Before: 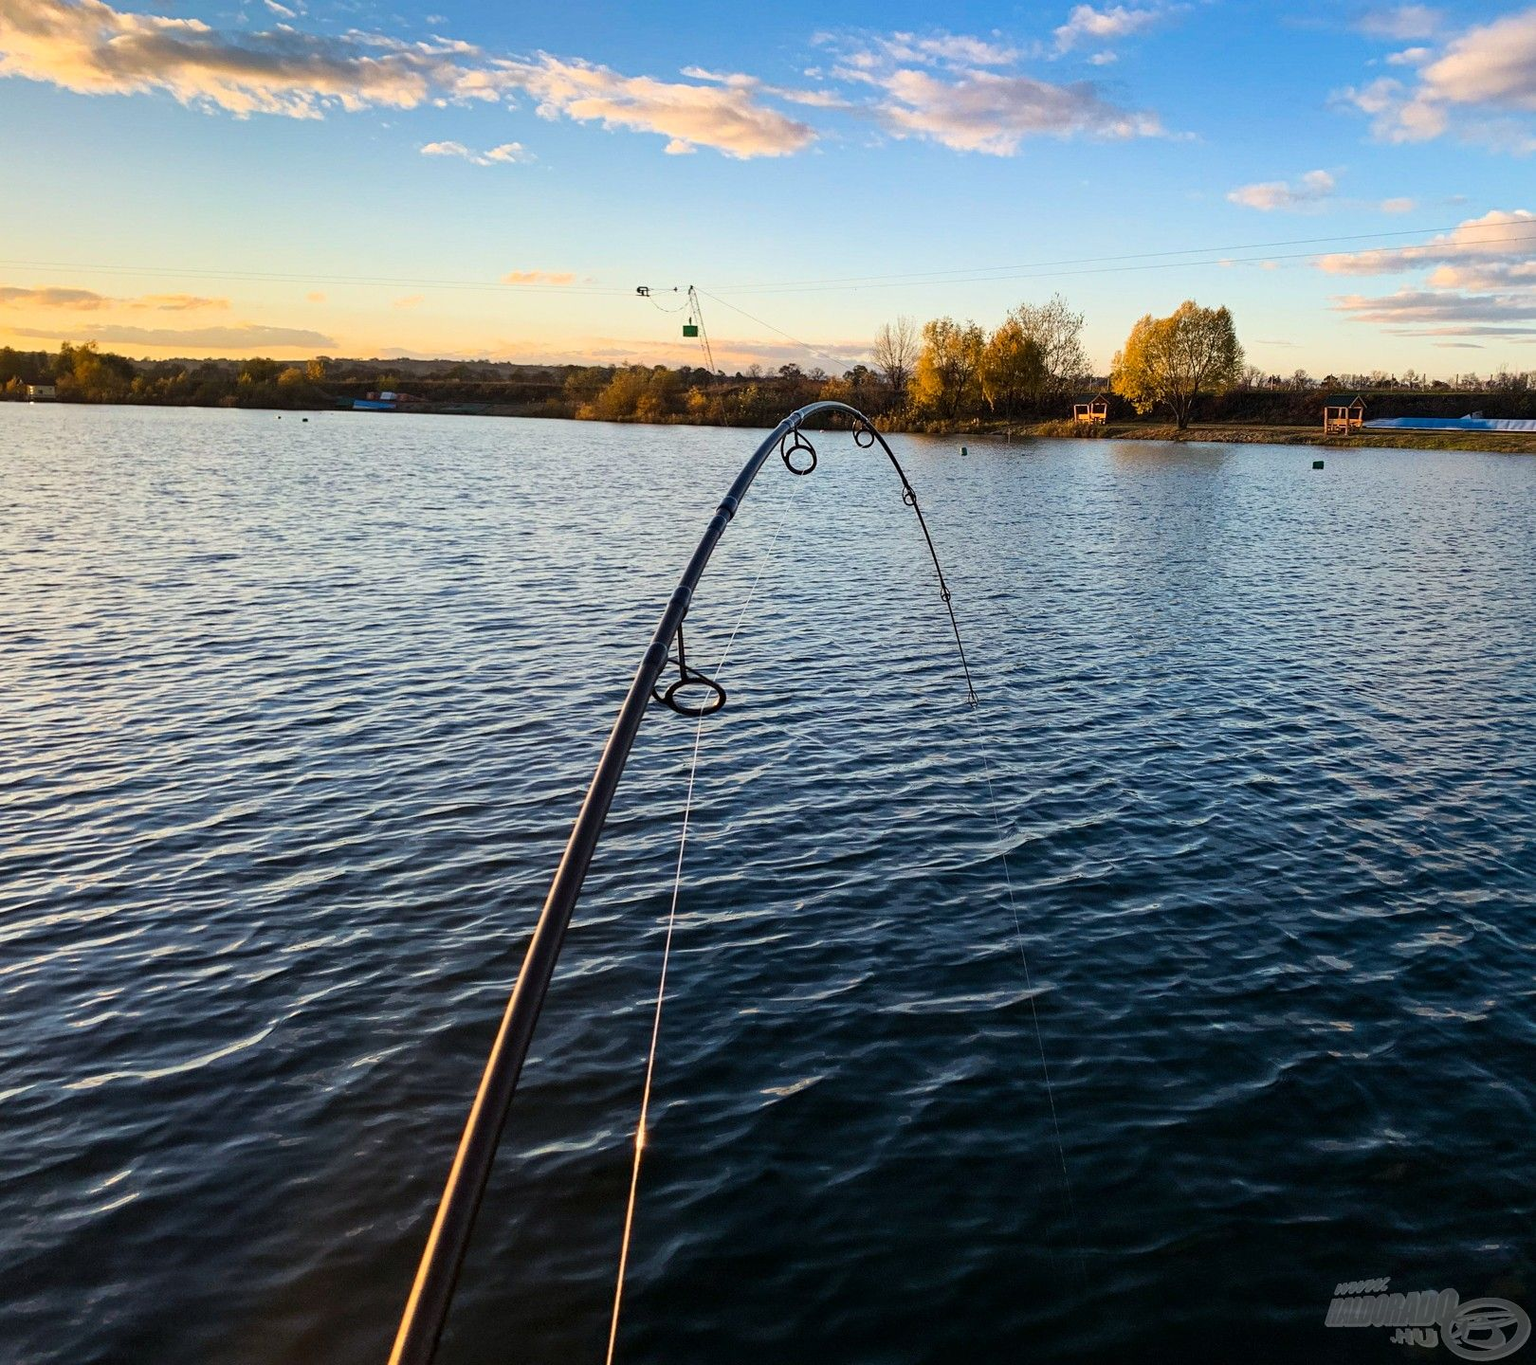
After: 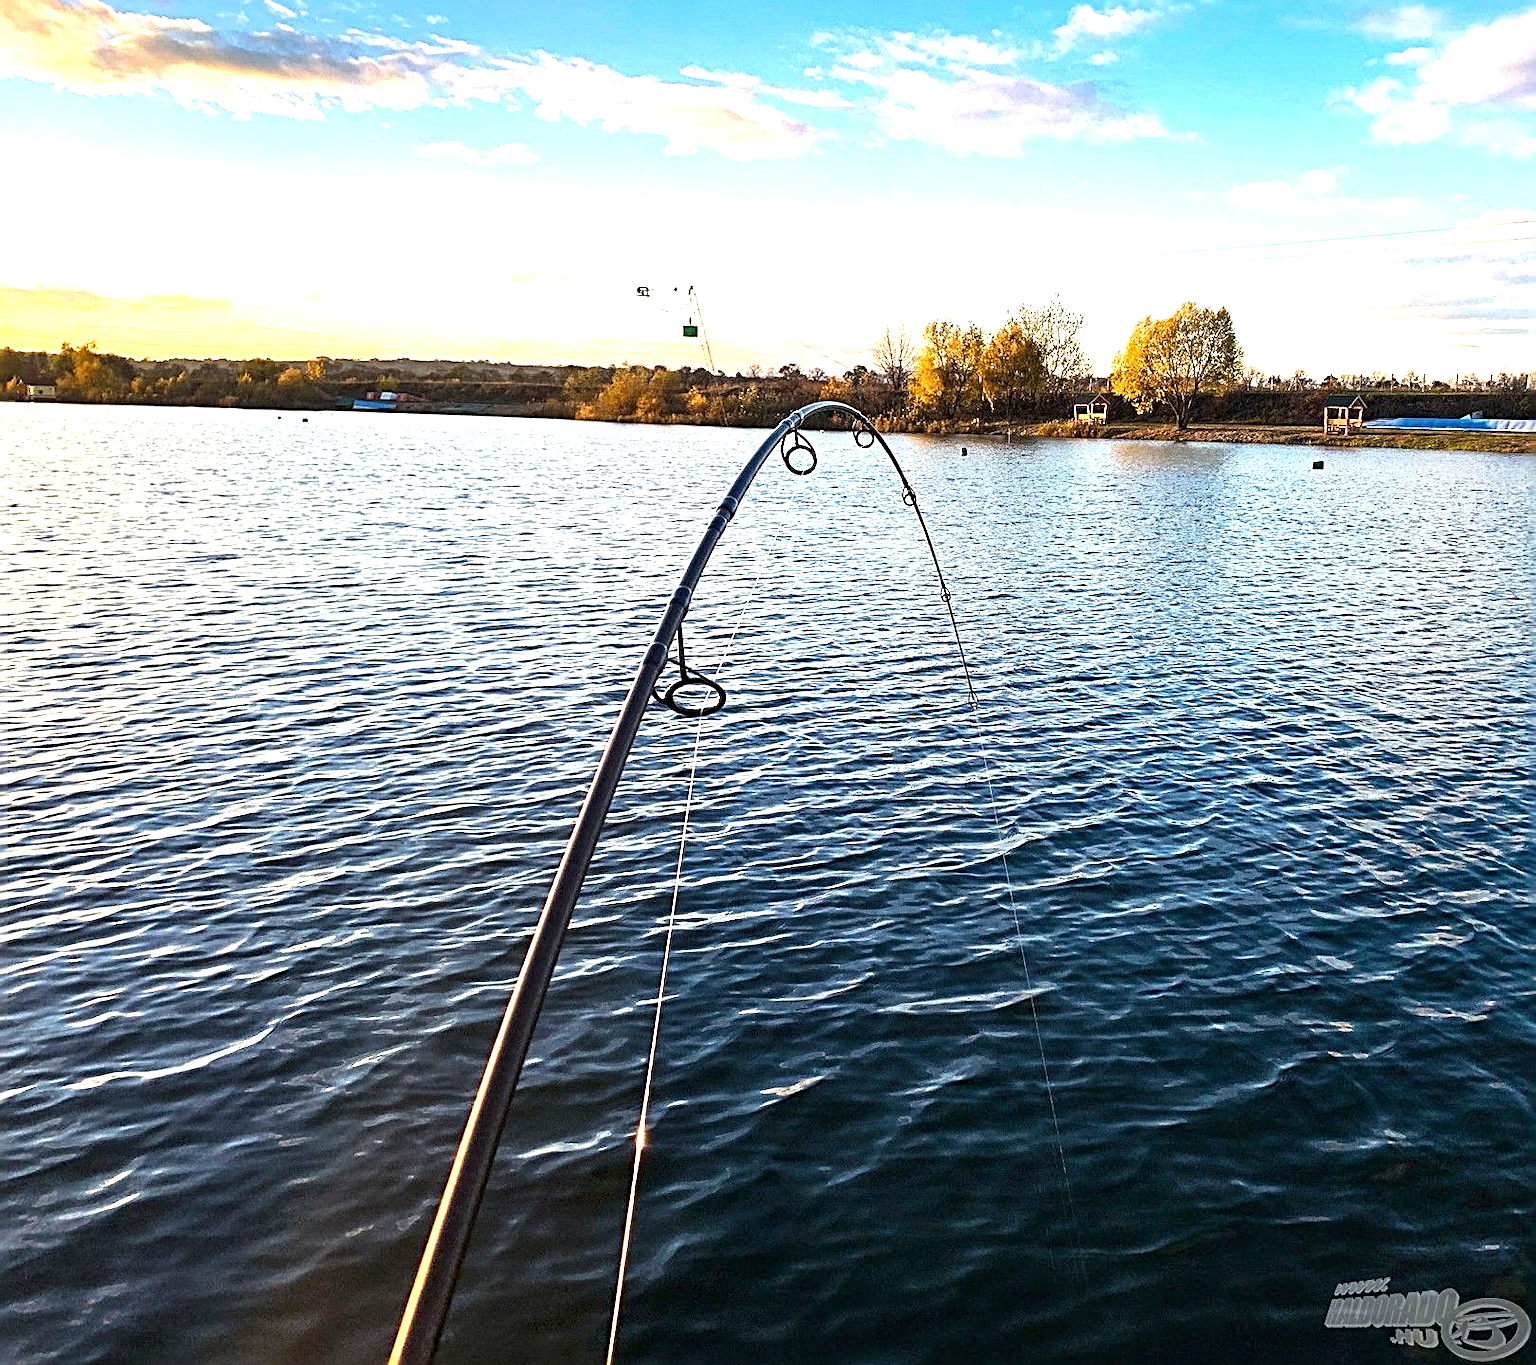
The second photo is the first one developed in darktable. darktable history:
sharpen: radius 2.814, amount 0.71
exposure: black level correction 0, exposure 1.199 EV, compensate highlight preservation false
